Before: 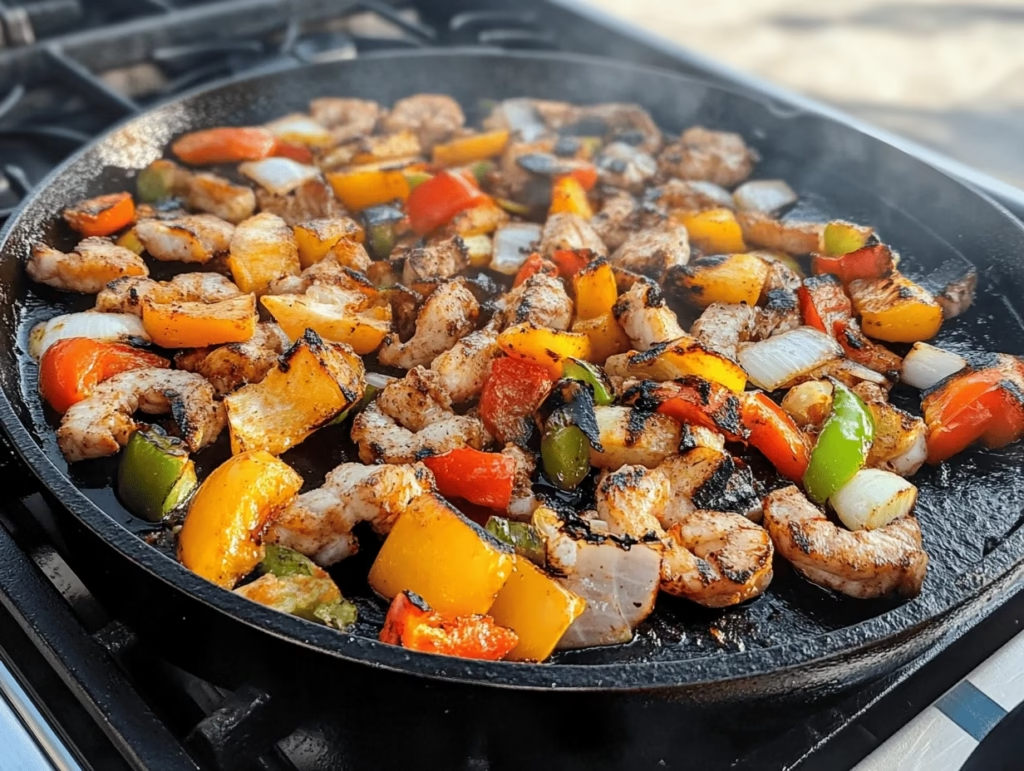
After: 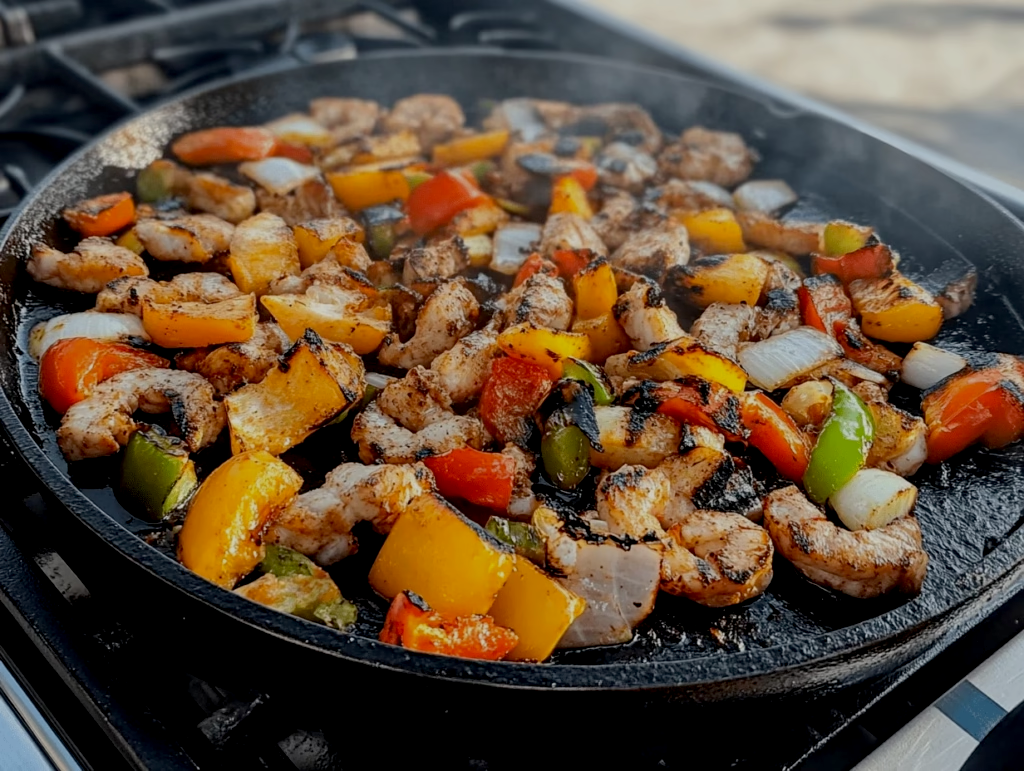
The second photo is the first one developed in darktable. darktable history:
exposure: black level correction 0.009, exposure -0.637 EV, compensate highlight preservation false
color balance: mode lift, gamma, gain (sRGB), lift [0.97, 1, 1, 1], gamma [1.03, 1, 1, 1]
base curve: preserve colors none
